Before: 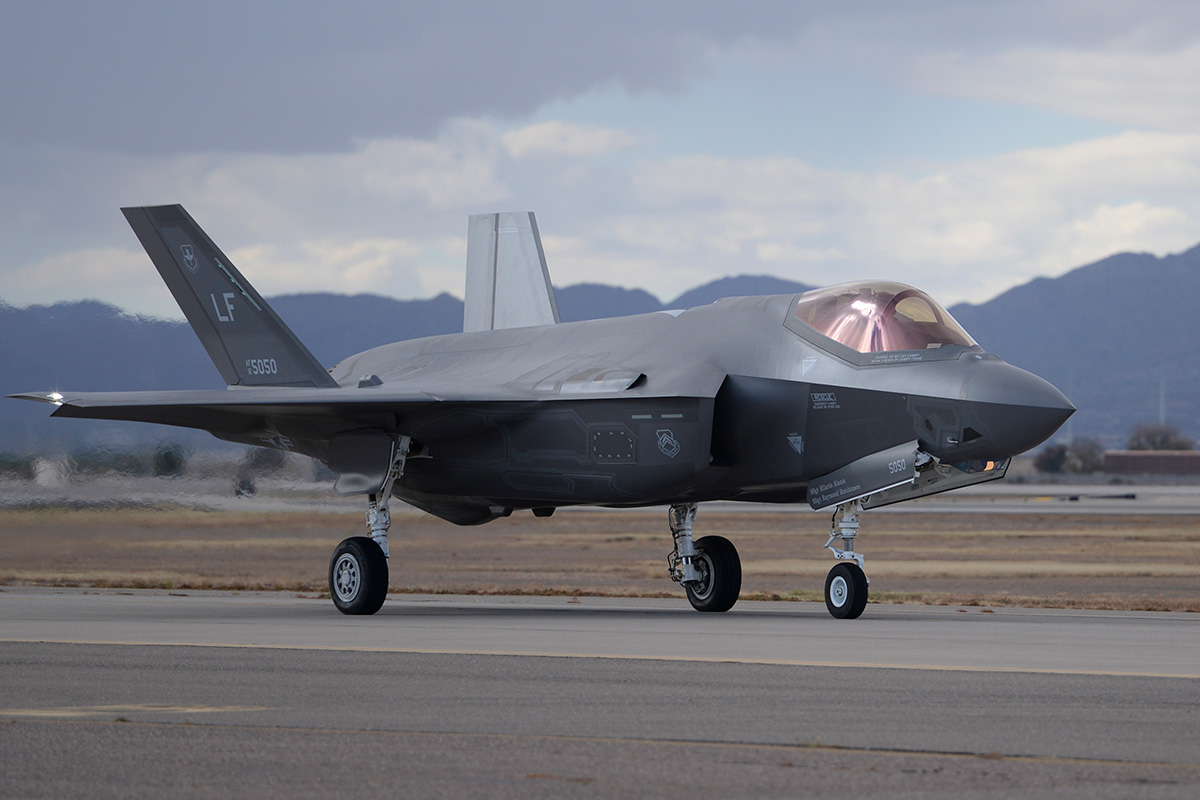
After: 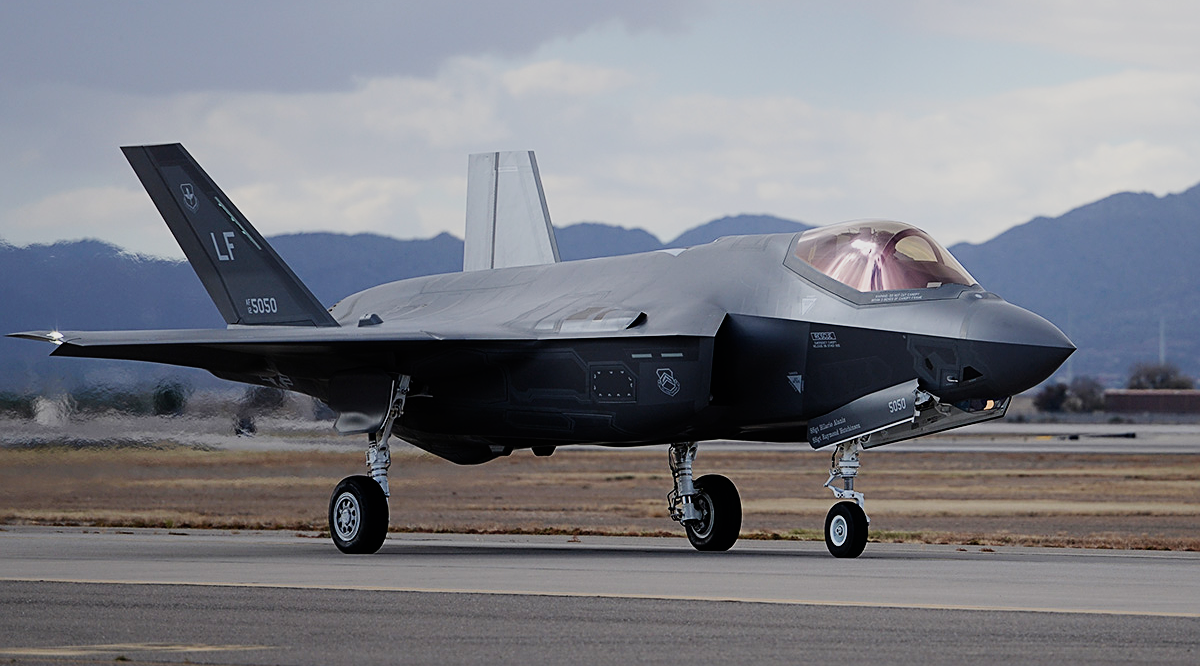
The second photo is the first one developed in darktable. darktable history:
sharpen: on, module defaults
crop: top 7.625%, bottom 8.027%
sigmoid: contrast 1.7, skew -0.2, preserve hue 0%, red attenuation 0.1, red rotation 0.035, green attenuation 0.1, green rotation -0.017, blue attenuation 0.15, blue rotation -0.052, base primaries Rec2020
